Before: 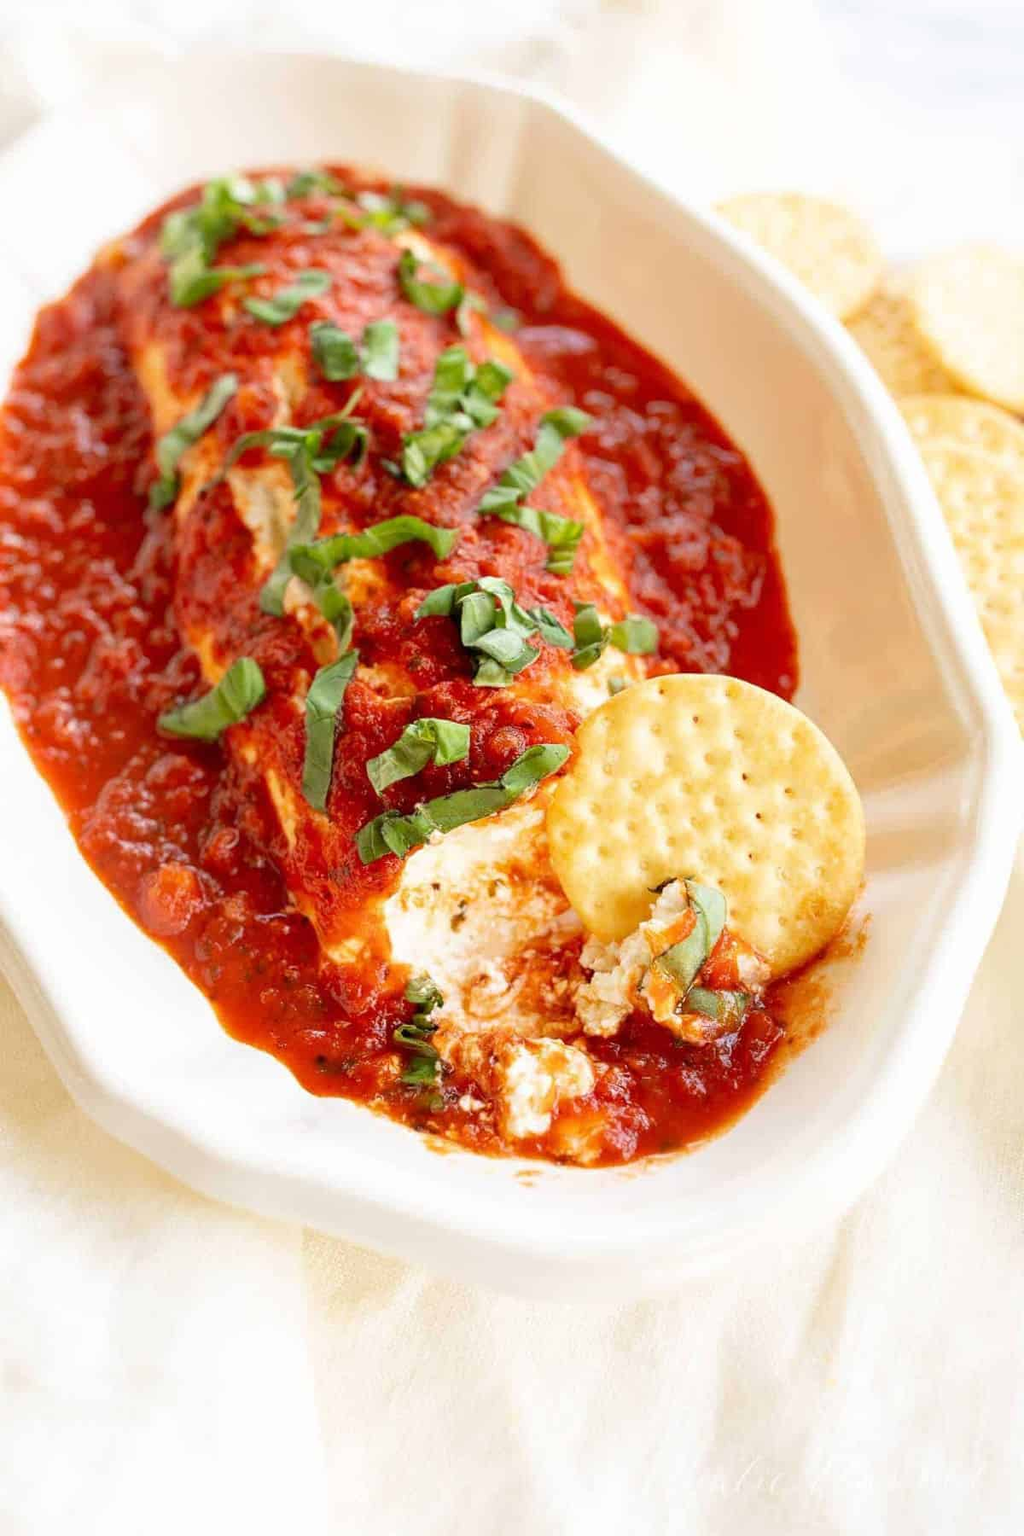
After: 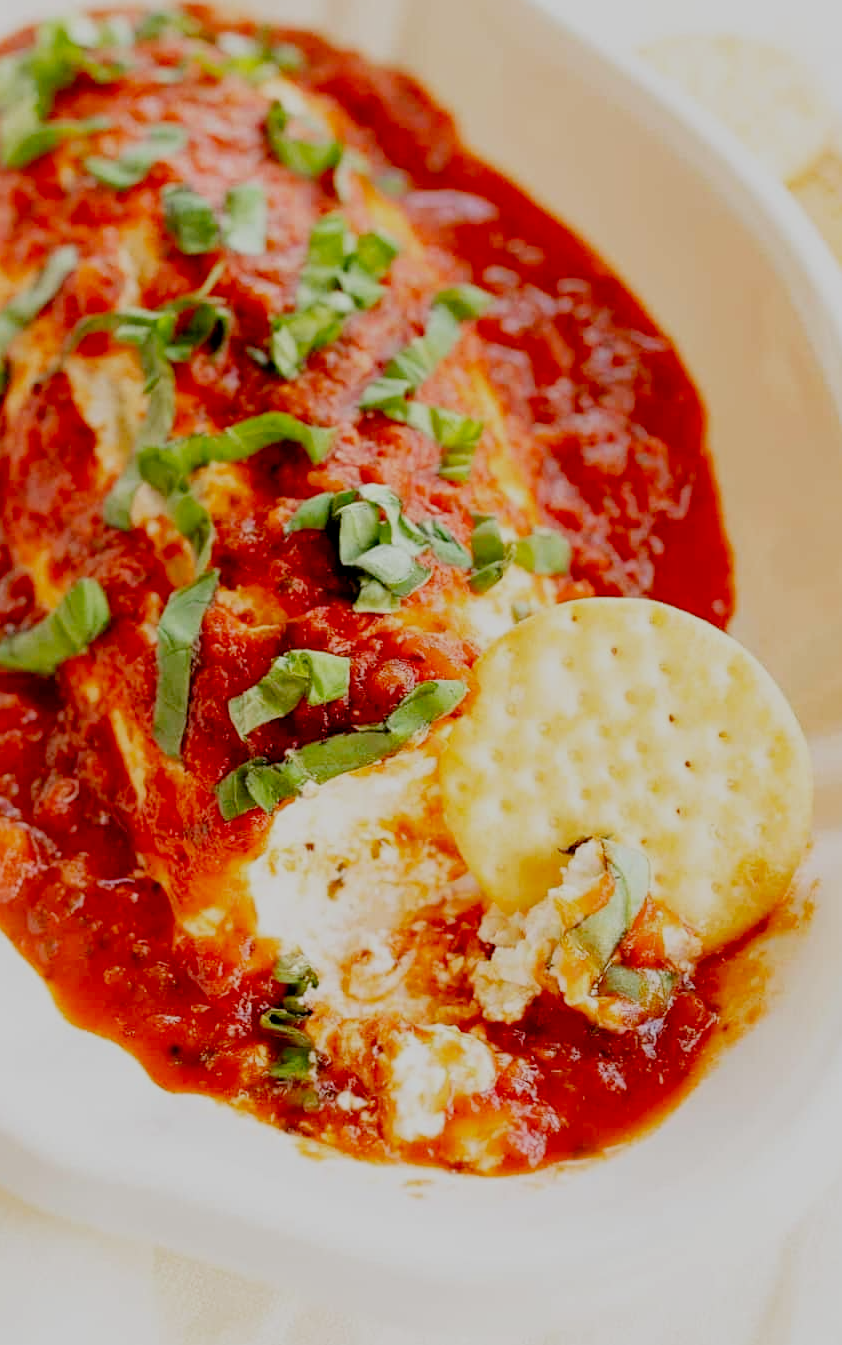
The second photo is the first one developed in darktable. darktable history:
crop and rotate: left 16.765%, top 10.715%, right 12.999%, bottom 14.523%
filmic rgb: middle gray luminance 29.92%, black relative exposure -9.03 EV, white relative exposure 6.98 EV, target black luminance 0%, hardness 2.93, latitude 1.58%, contrast 0.962, highlights saturation mix 5.84%, shadows ↔ highlights balance 12.77%, preserve chrominance no, color science v4 (2020), iterations of high-quality reconstruction 0, contrast in shadows soft
